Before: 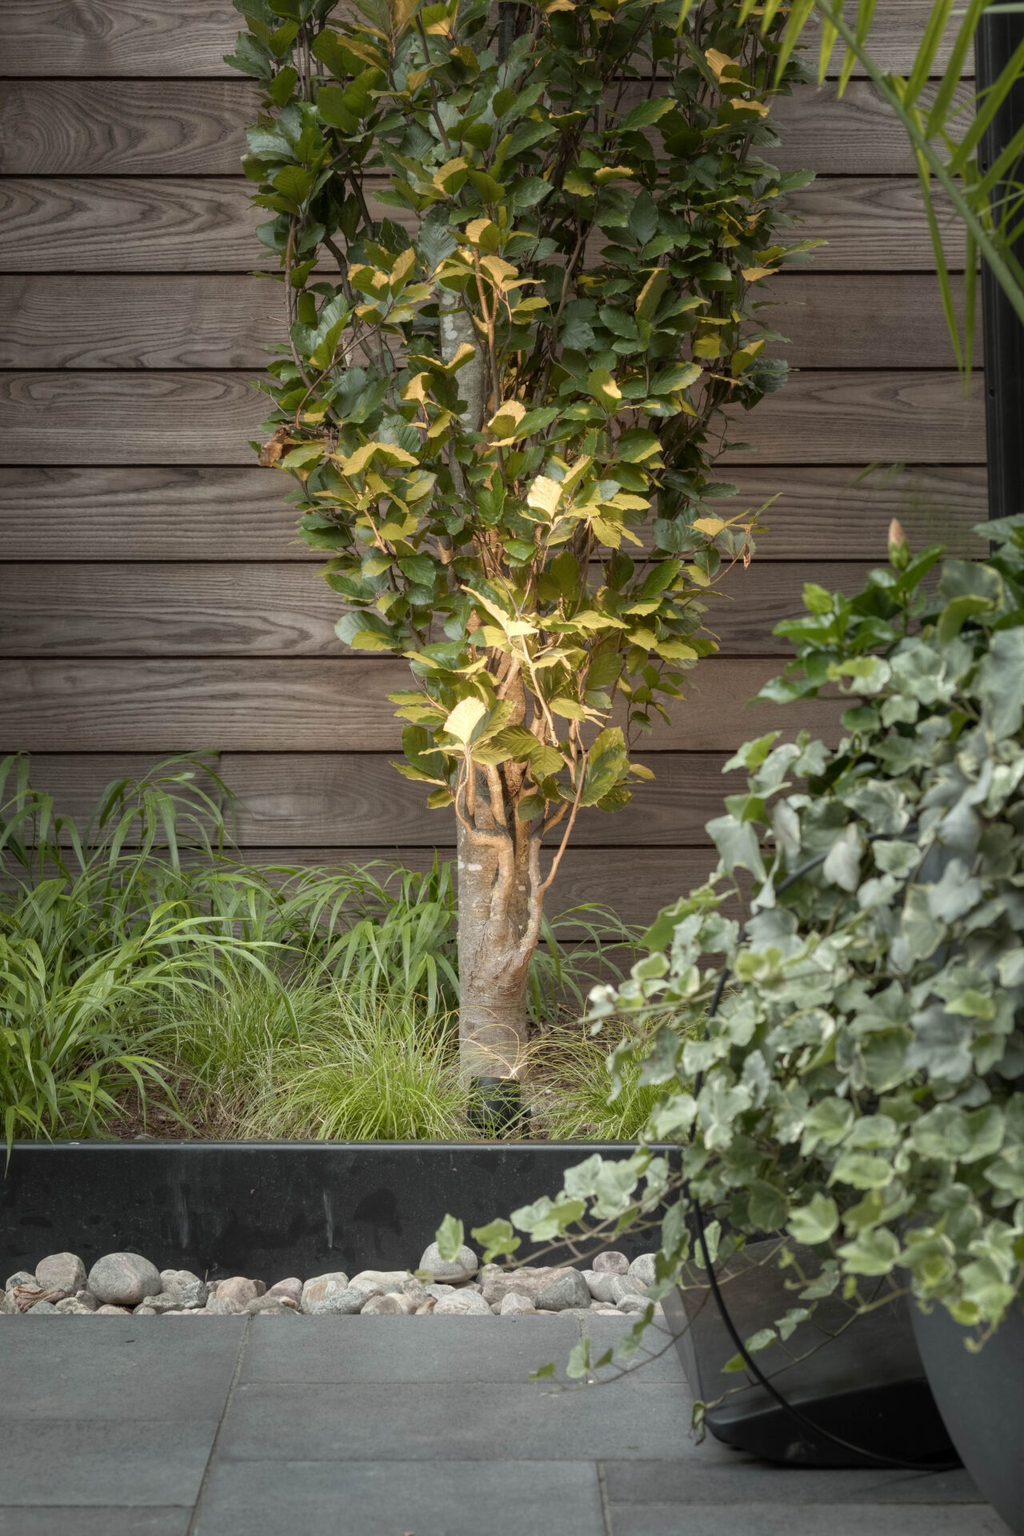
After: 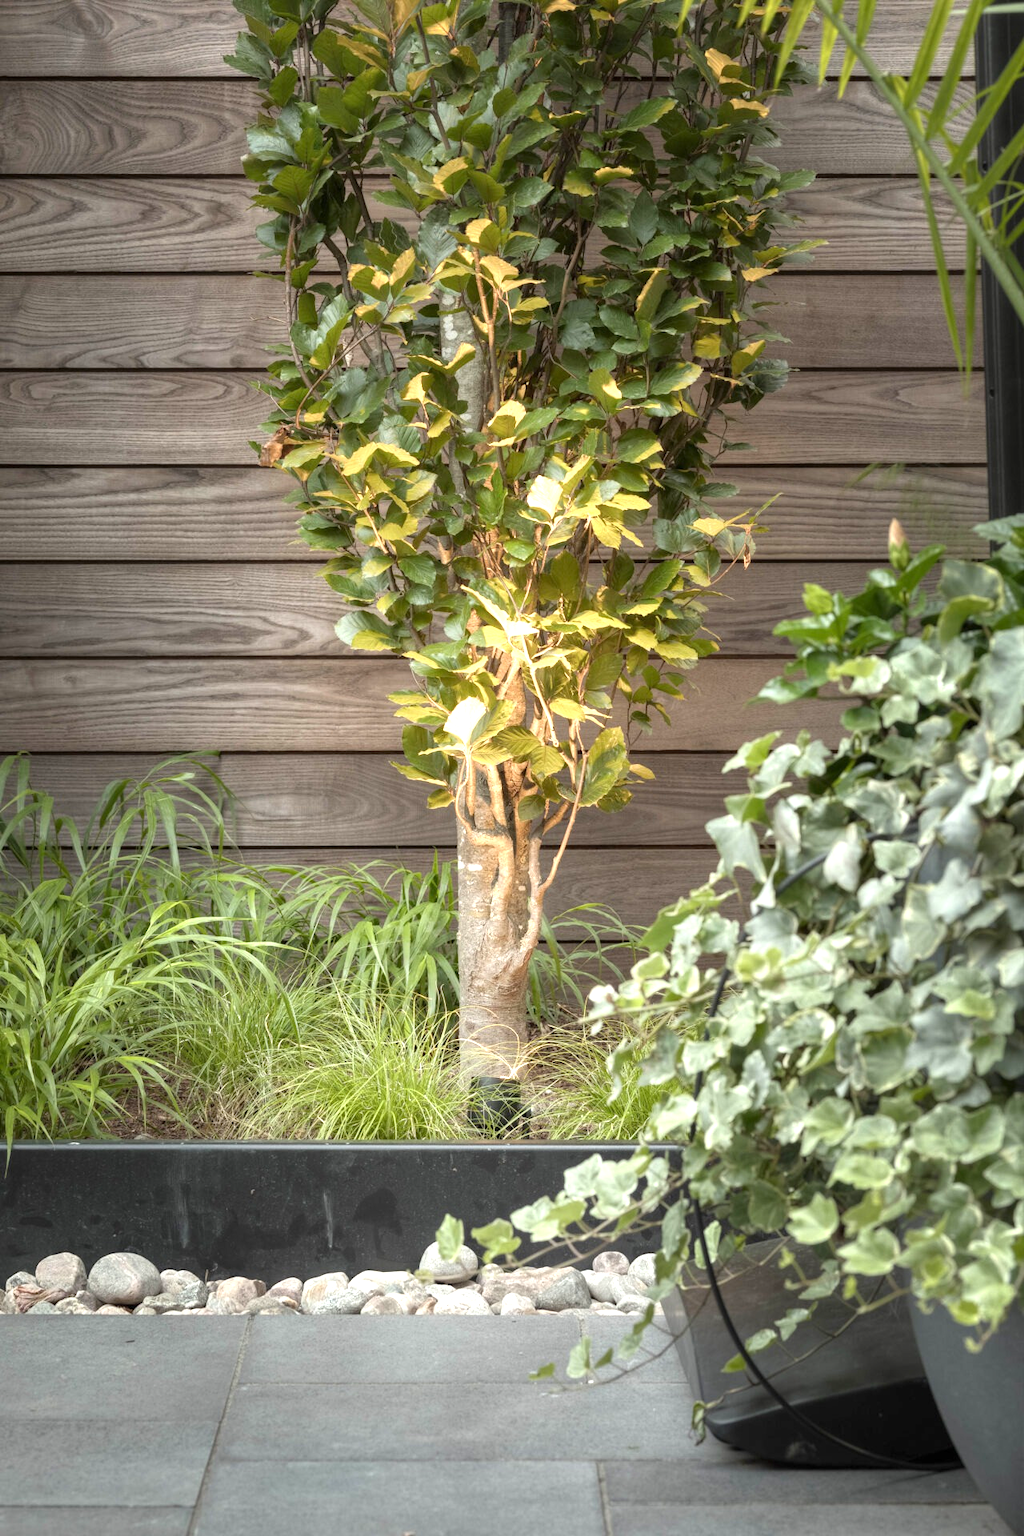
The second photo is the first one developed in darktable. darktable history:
white balance: emerald 1
exposure: exposure 0.935 EV, compensate highlight preservation false
